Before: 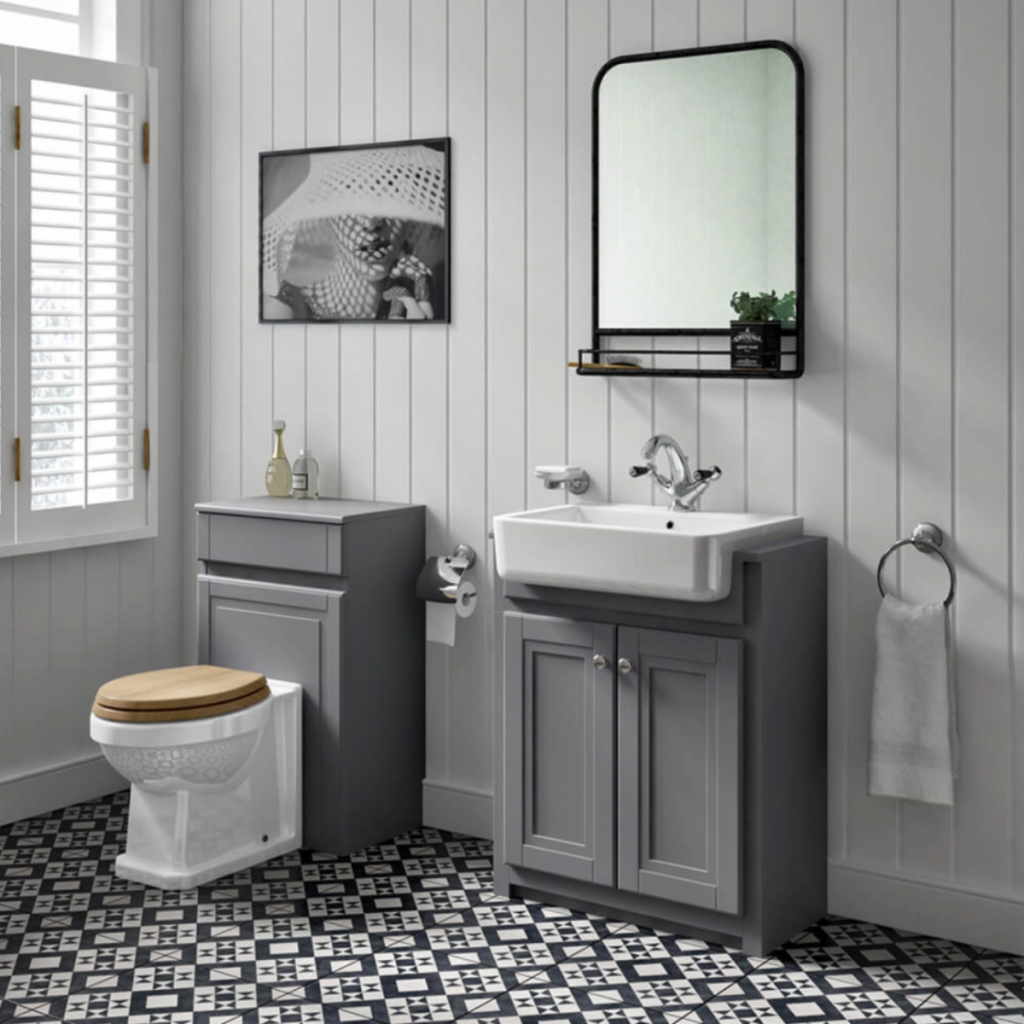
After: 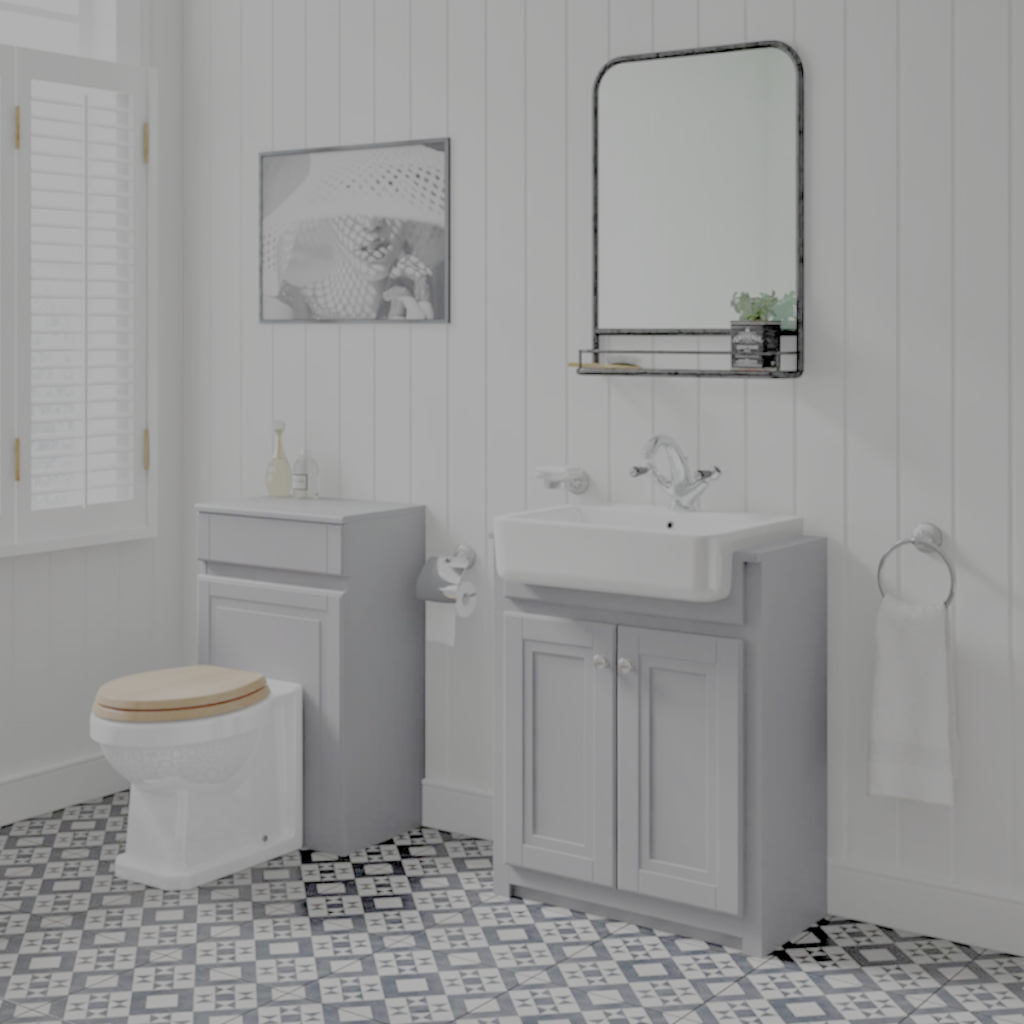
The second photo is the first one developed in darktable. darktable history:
filmic rgb: black relative exposure -4.42 EV, white relative exposure 6.58 EV, hardness 1.85, contrast 0.5
